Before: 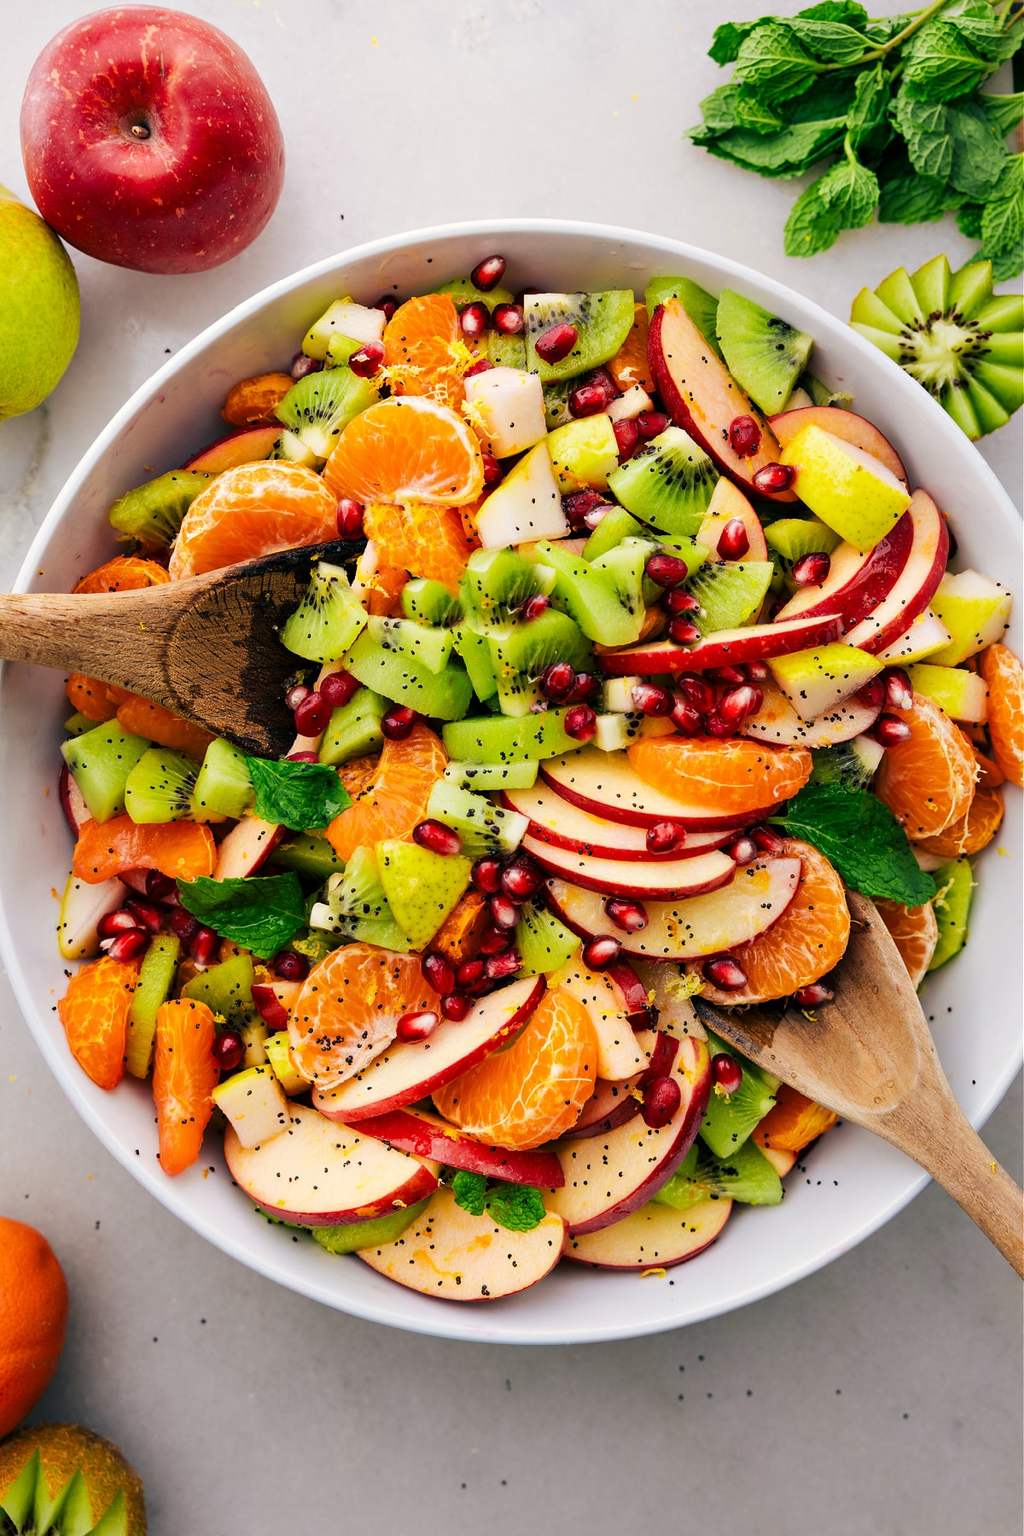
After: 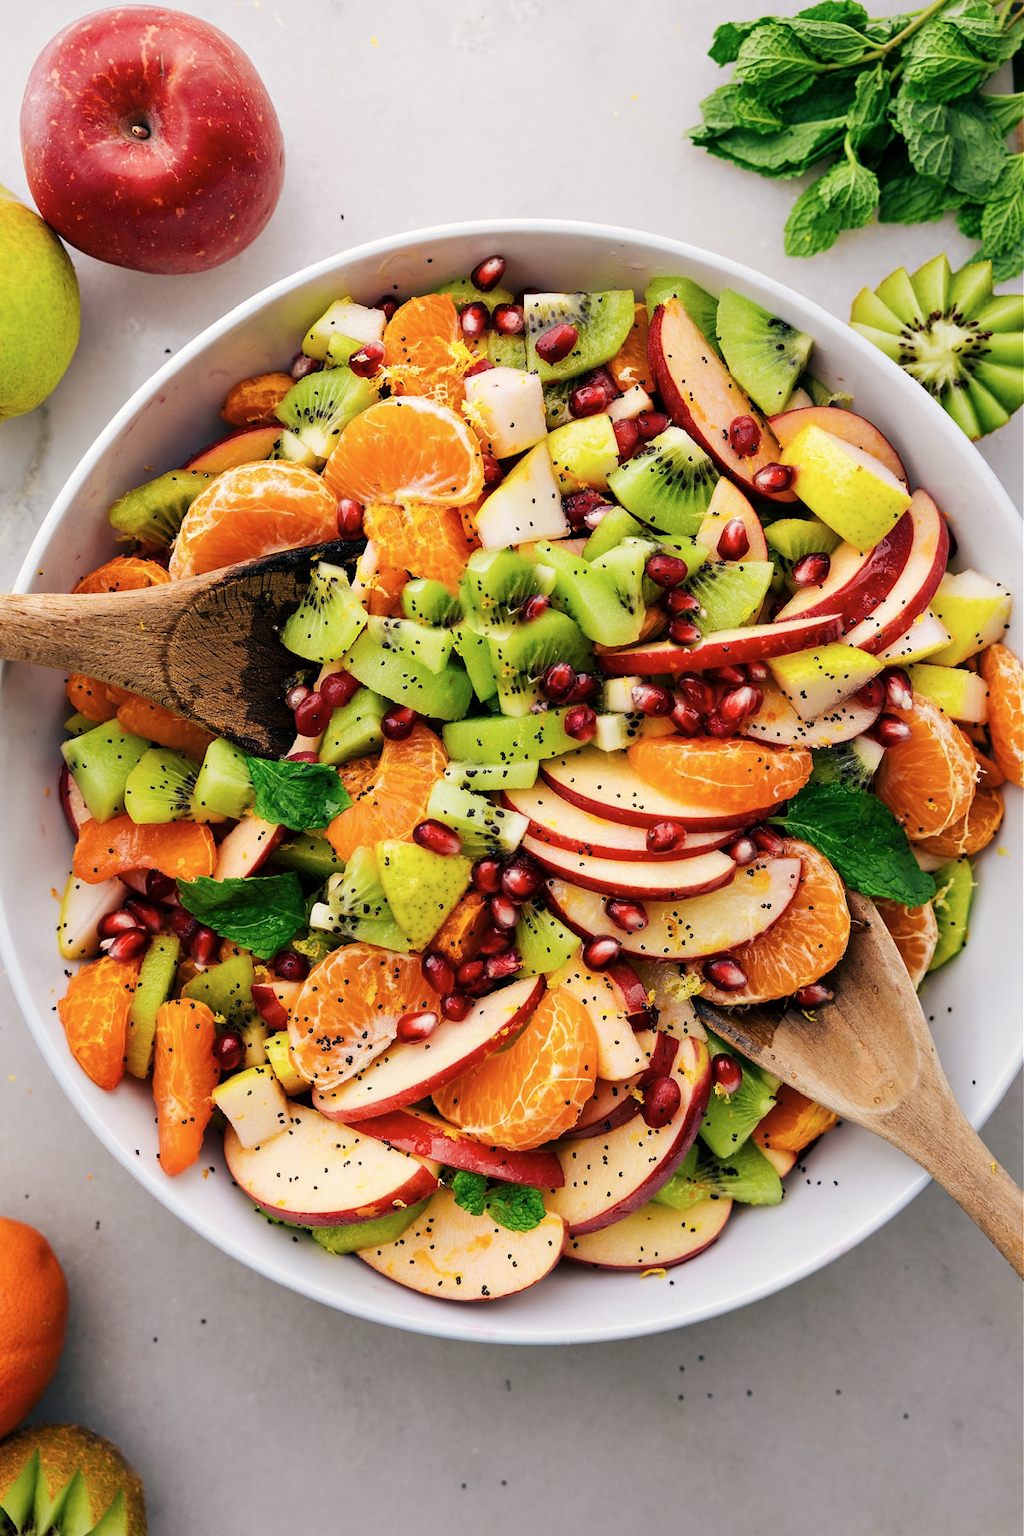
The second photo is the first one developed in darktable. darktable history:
contrast brightness saturation: saturation -0.1
